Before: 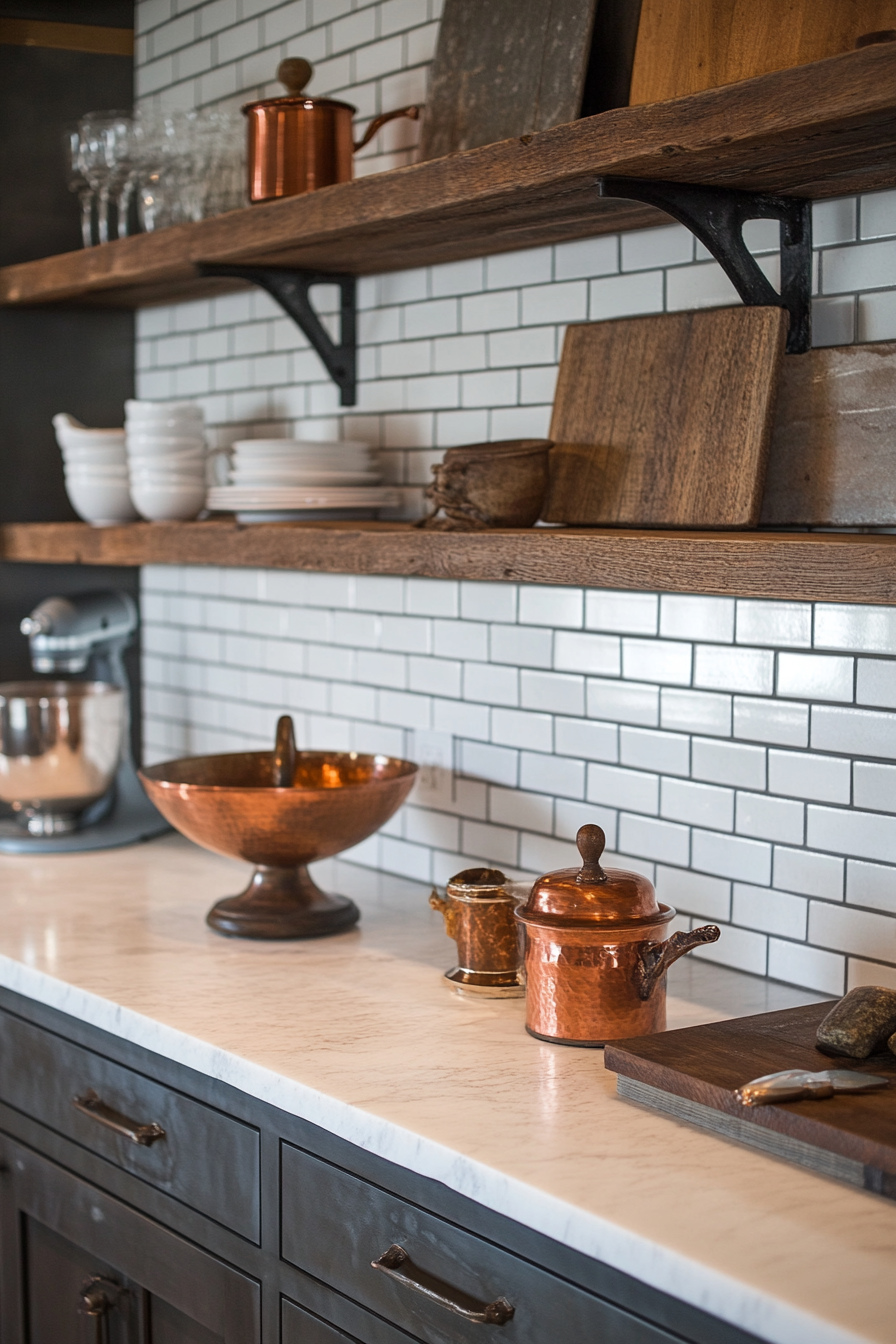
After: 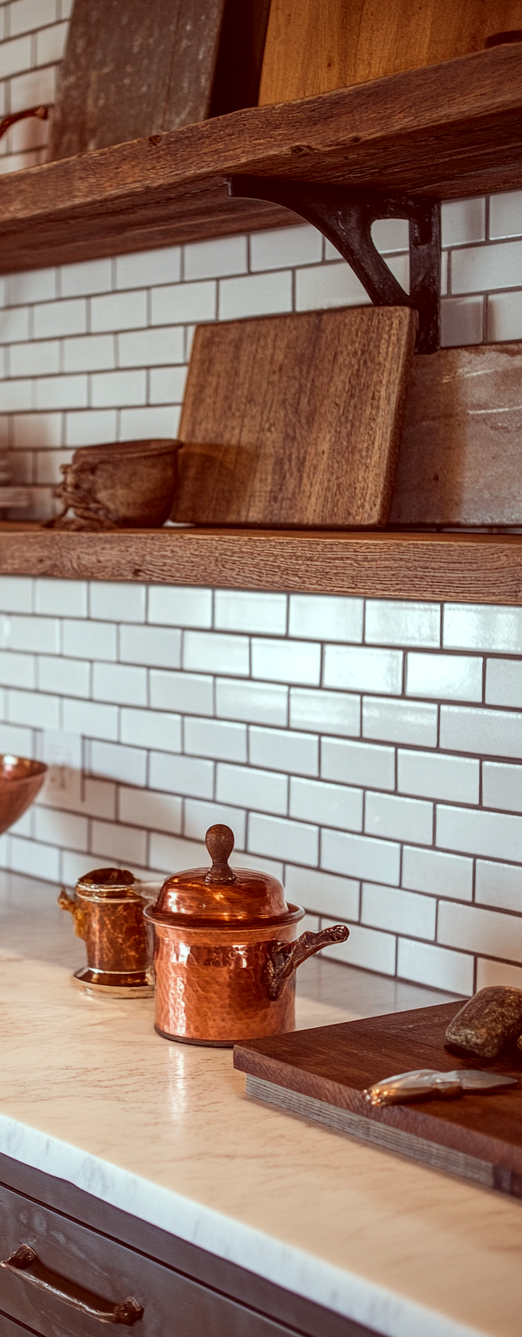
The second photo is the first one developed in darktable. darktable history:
local contrast: on, module defaults
crop: left 41.469%
color correction: highlights a* -7, highlights b* -0.169, shadows a* 20.3, shadows b* 11.04
